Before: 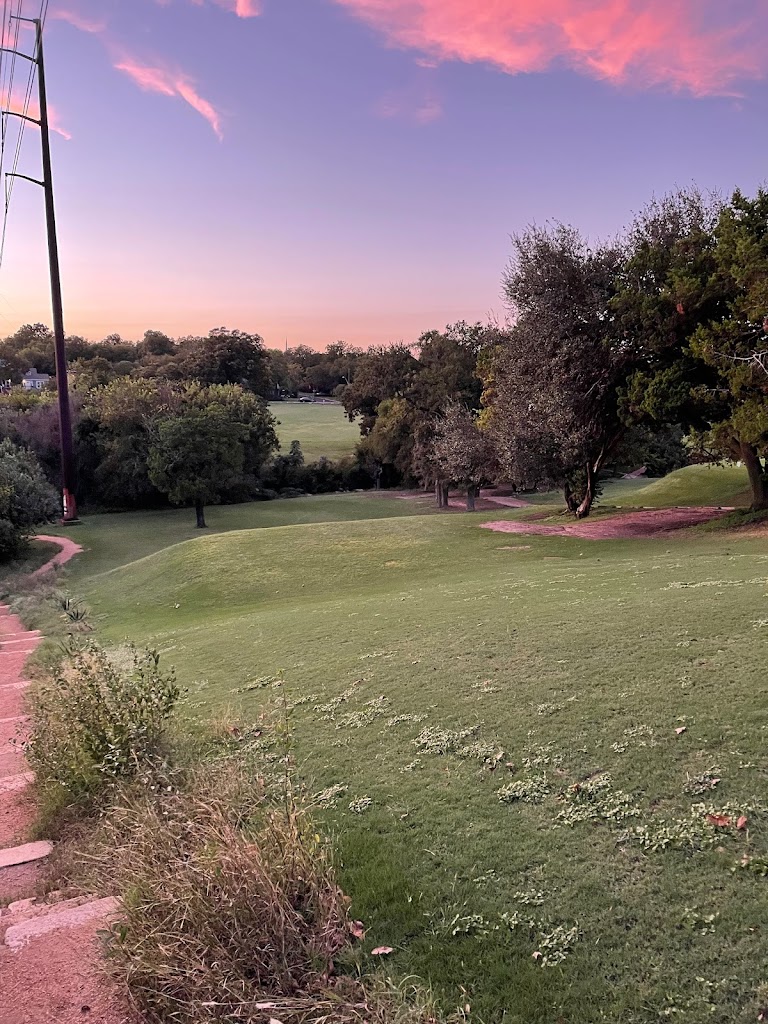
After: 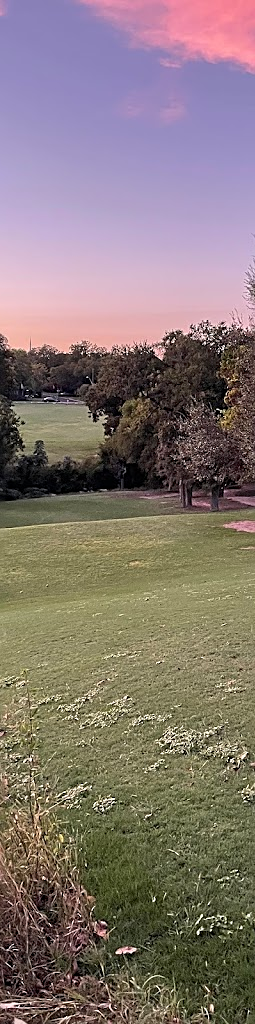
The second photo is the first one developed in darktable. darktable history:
sharpen: on, module defaults
crop: left 33.36%, right 33.36%
